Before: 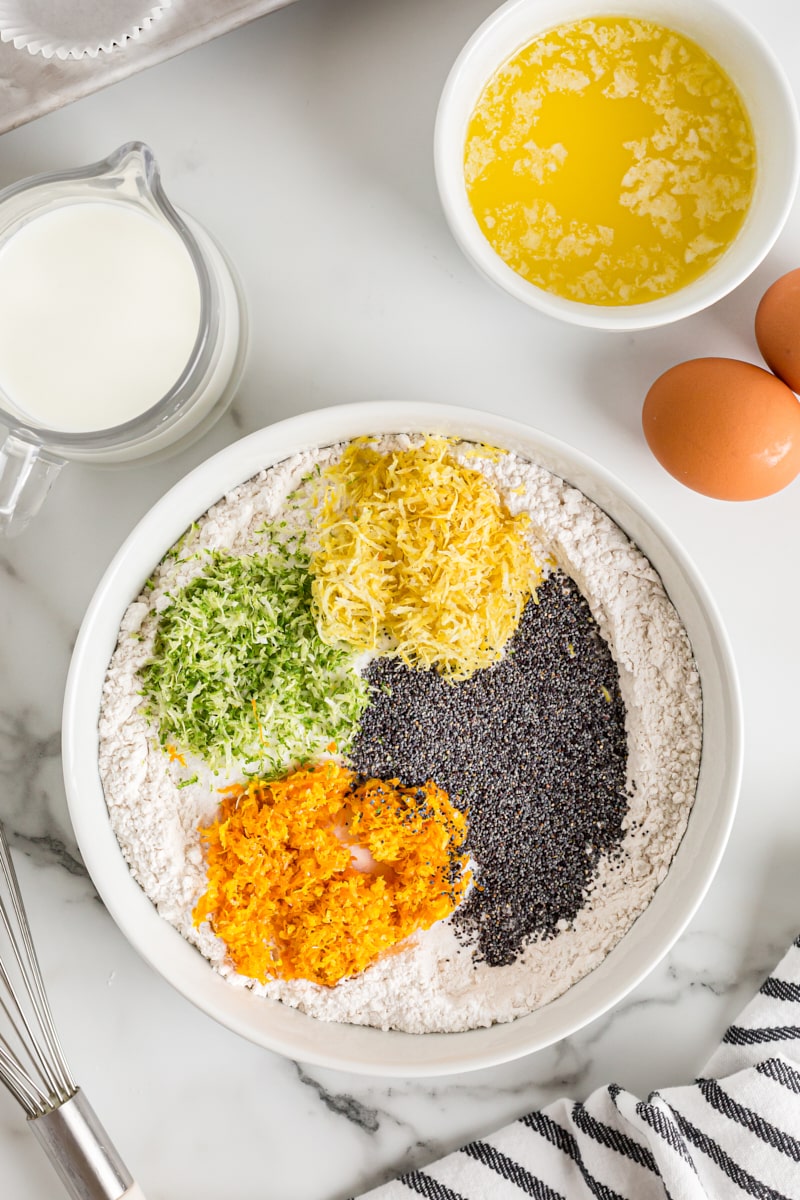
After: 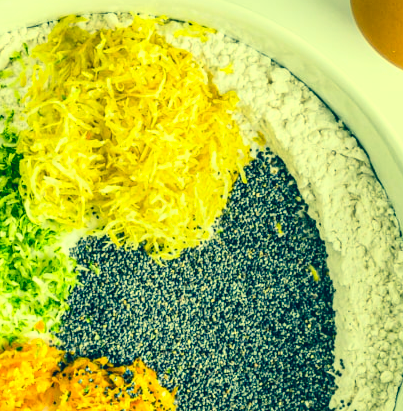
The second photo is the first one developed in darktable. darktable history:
crop: left 36.62%, top 35.091%, right 13.004%, bottom 30.594%
color correction: highlights a* -15.98, highlights b* 39.78, shadows a* -39.66, shadows b* -26.65
local contrast: detail 130%
contrast brightness saturation: contrast 0.203, brightness 0.166, saturation 0.224
